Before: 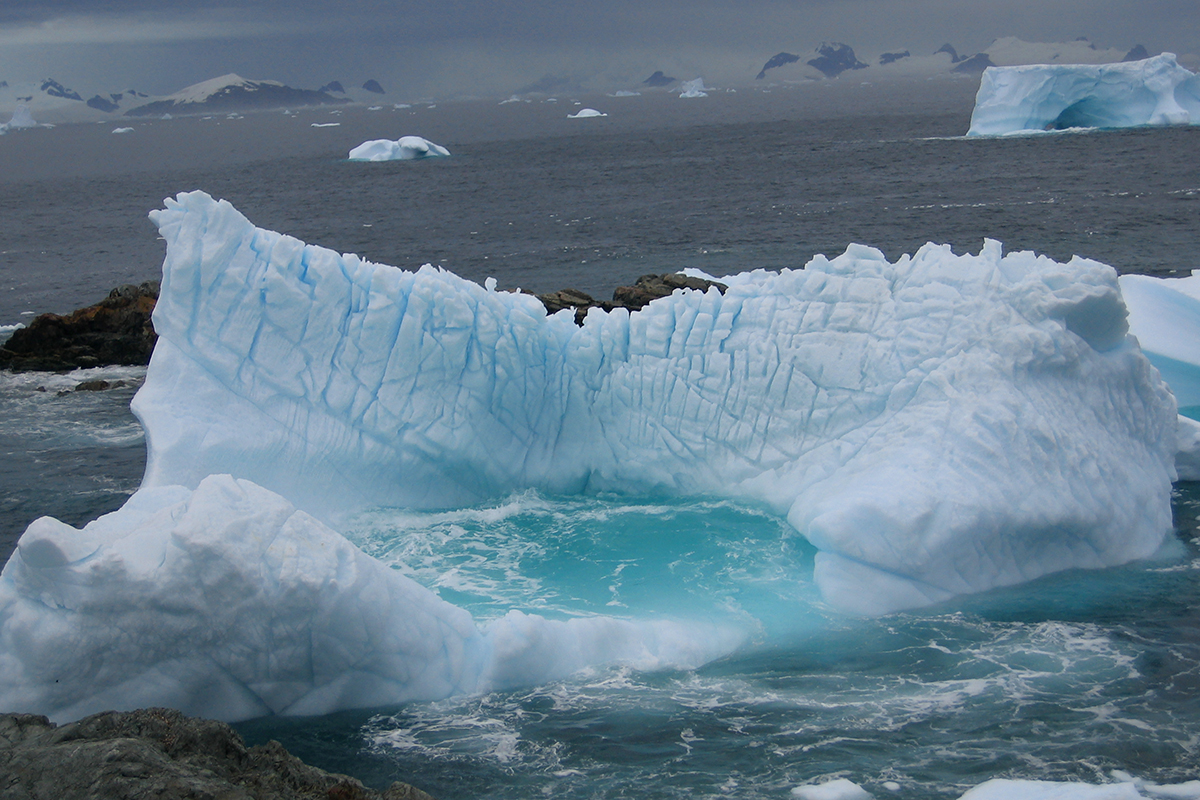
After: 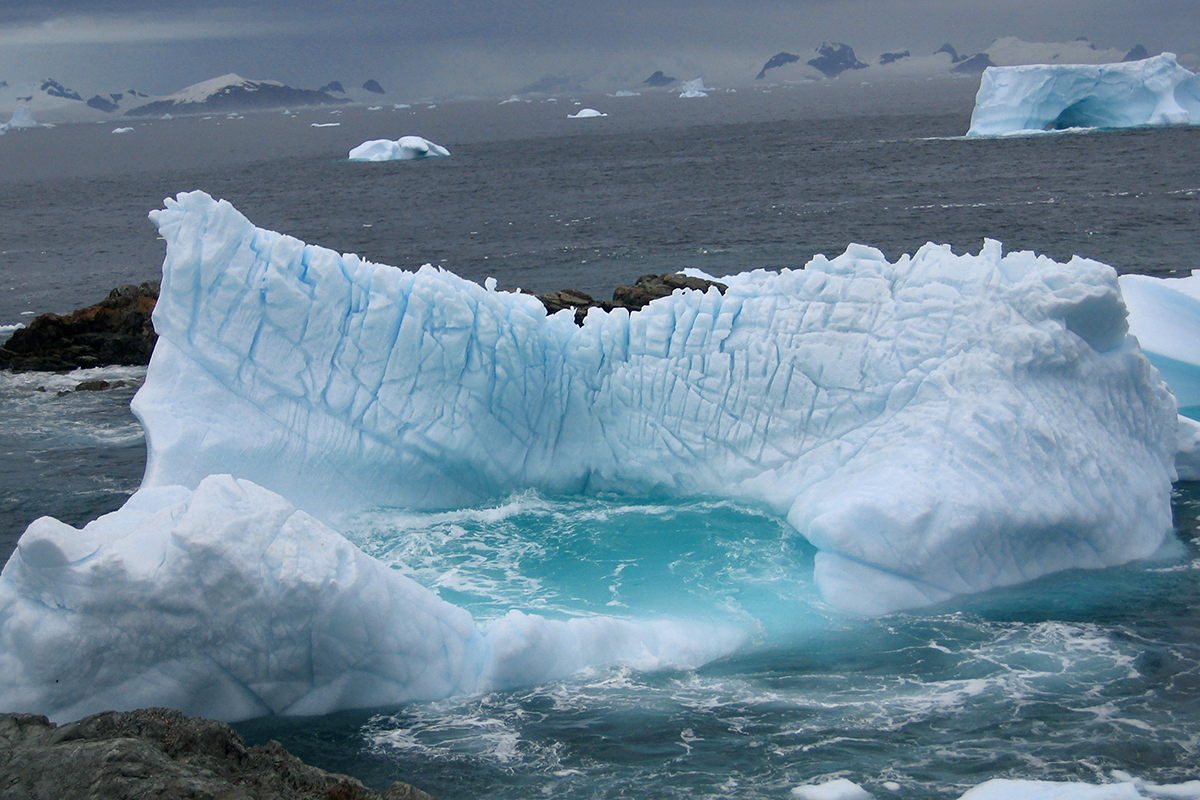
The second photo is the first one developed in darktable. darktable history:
local contrast: mode bilateral grid, contrast 25, coarseness 50, detail 123%, midtone range 0.2
exposure: exposure 0.2 EV, compensate highlight preservation false
